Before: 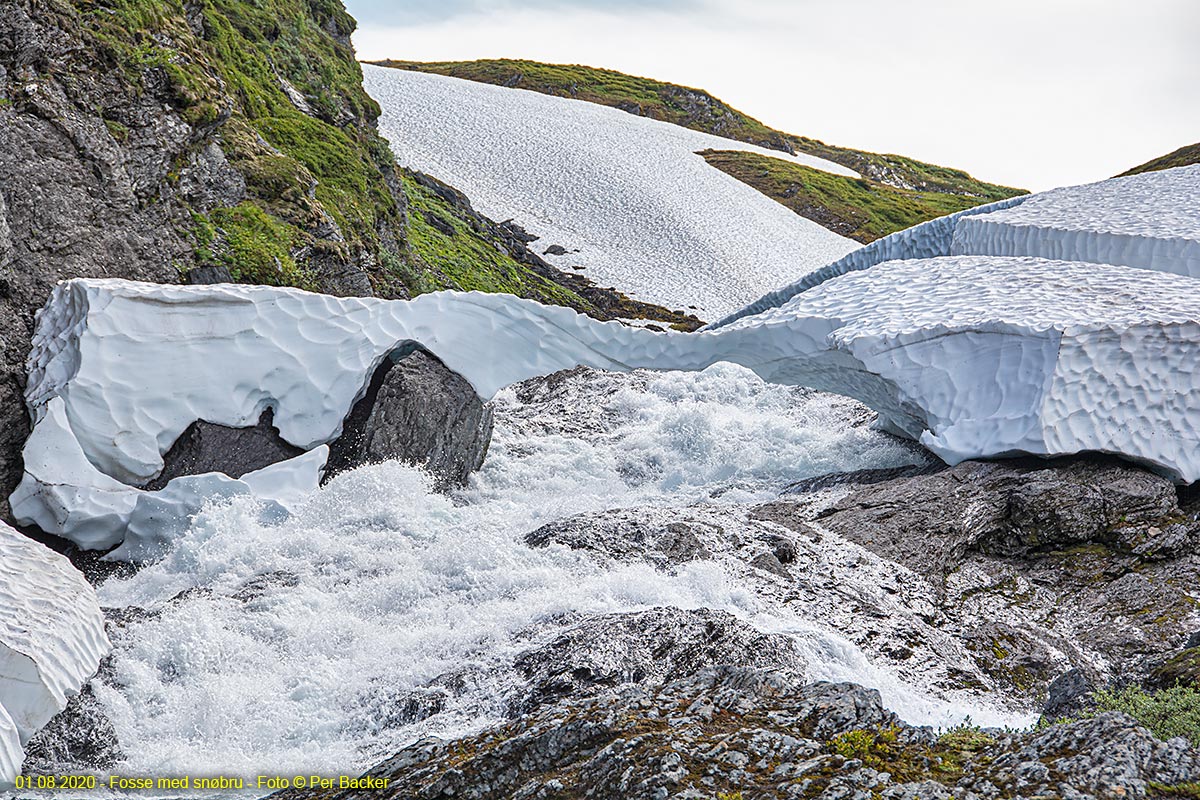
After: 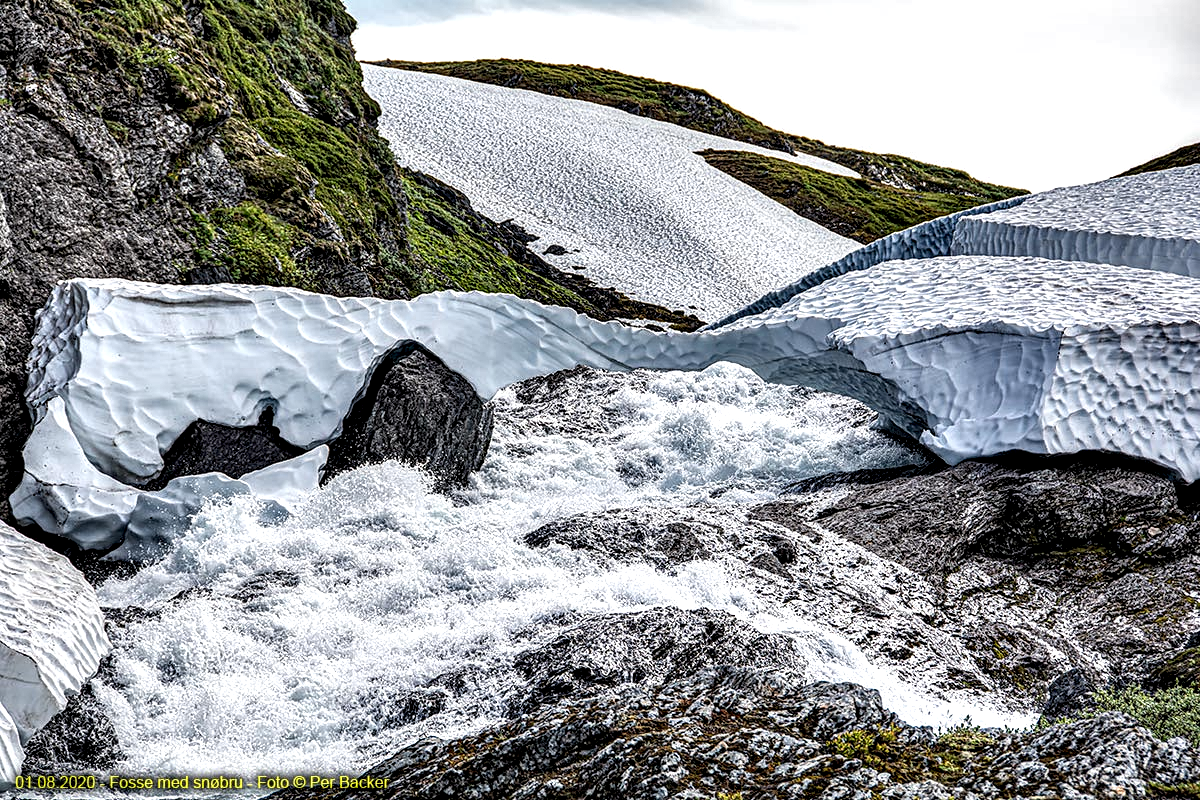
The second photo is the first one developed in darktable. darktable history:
local contrast: shadows 164%, detail 223%
